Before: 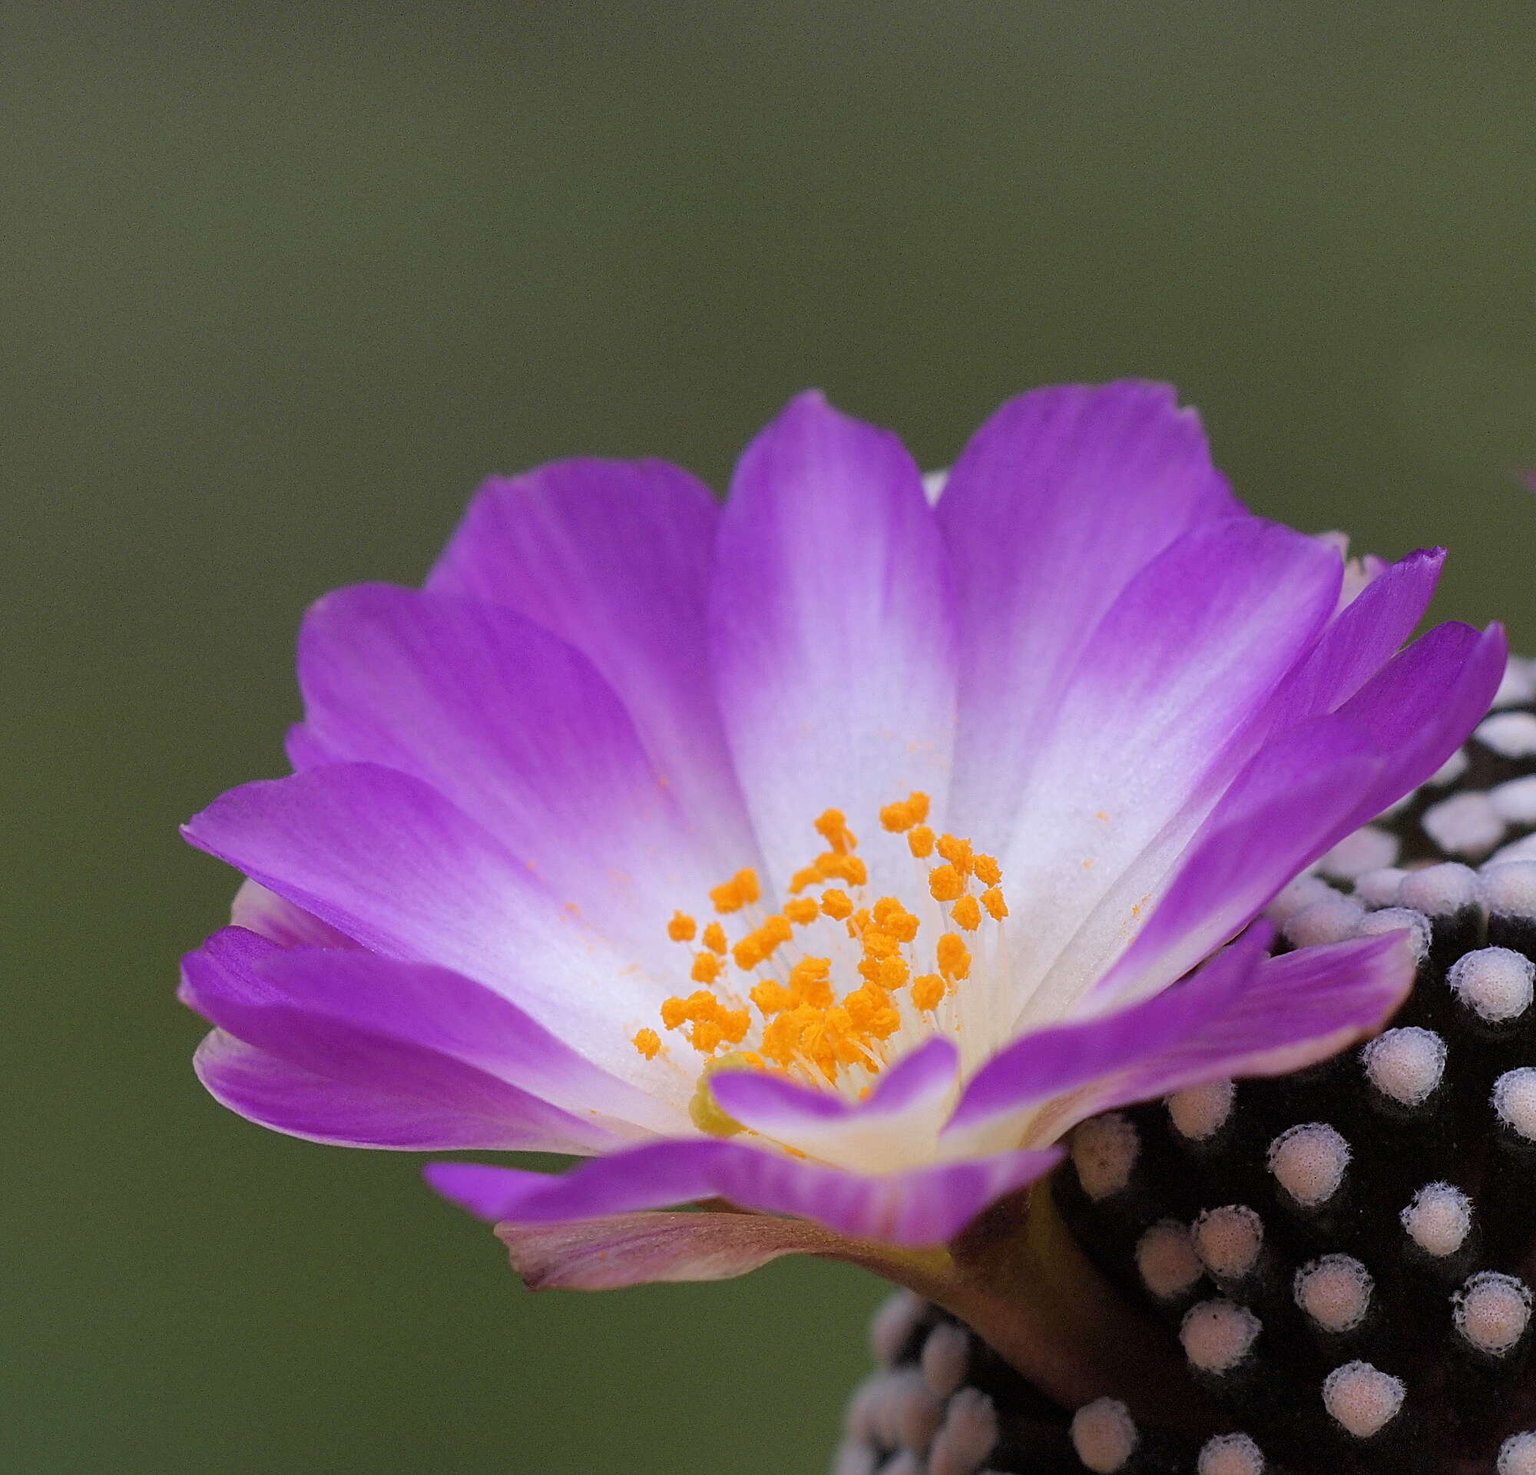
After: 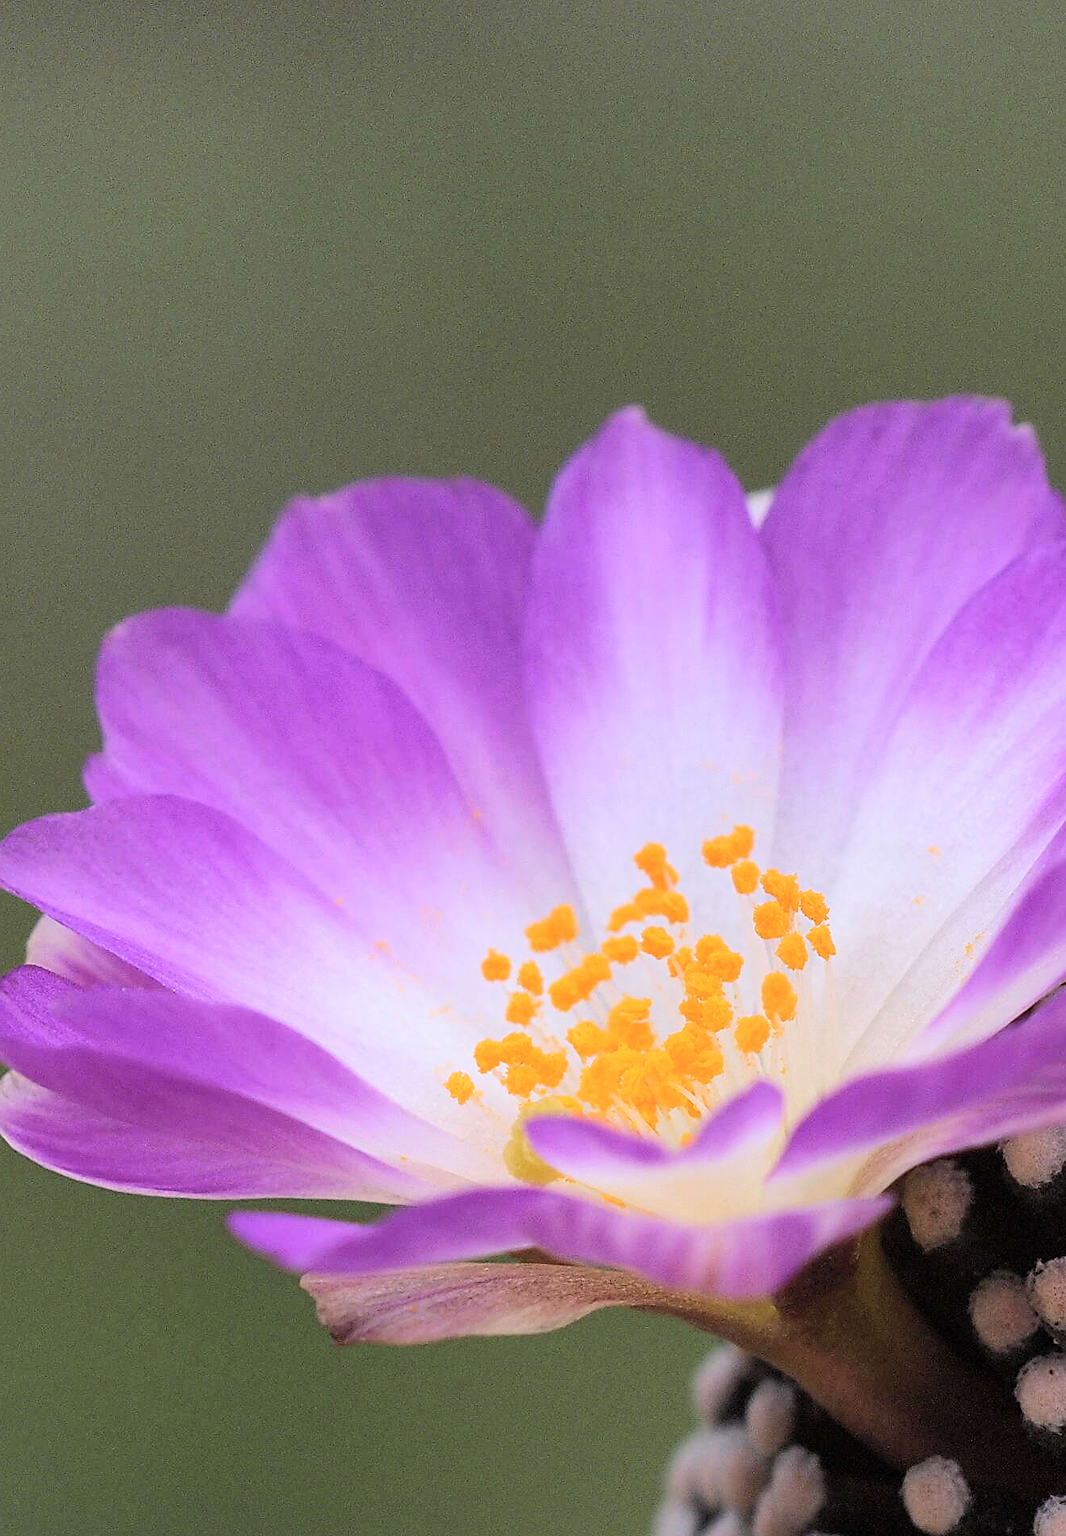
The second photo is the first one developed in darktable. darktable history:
crop and rotate: left 13.405%, right 19.919%
tone curve: curves: ch0 [(0, 0) (0.003, 0.003) (0.011, 0.014) (0.025, 0.033) (0.044, 0.06) (0.069, 0.096) (0.1, 0.132) (0.136, 0.174) (0.177, 0.226) (0.224, 0.282) (0.277, 0.352) (0.335, 0.435) (0.399, 0.524) (0.468, 0.615) (0.543, 0.695) (0.623, 0.771) (0.709, 0.835) (0.801, 0.894) (0.898, 0.944) (1, 1)], color space Lab, independent channels, preserve colors none
sharpen: radius 1.481, amount 0.4, threshold 1.477
shadows and highlights: radius 128.04, shadows 30.27, highlights -31.04, low approximation 0.01, soften with gaussian
